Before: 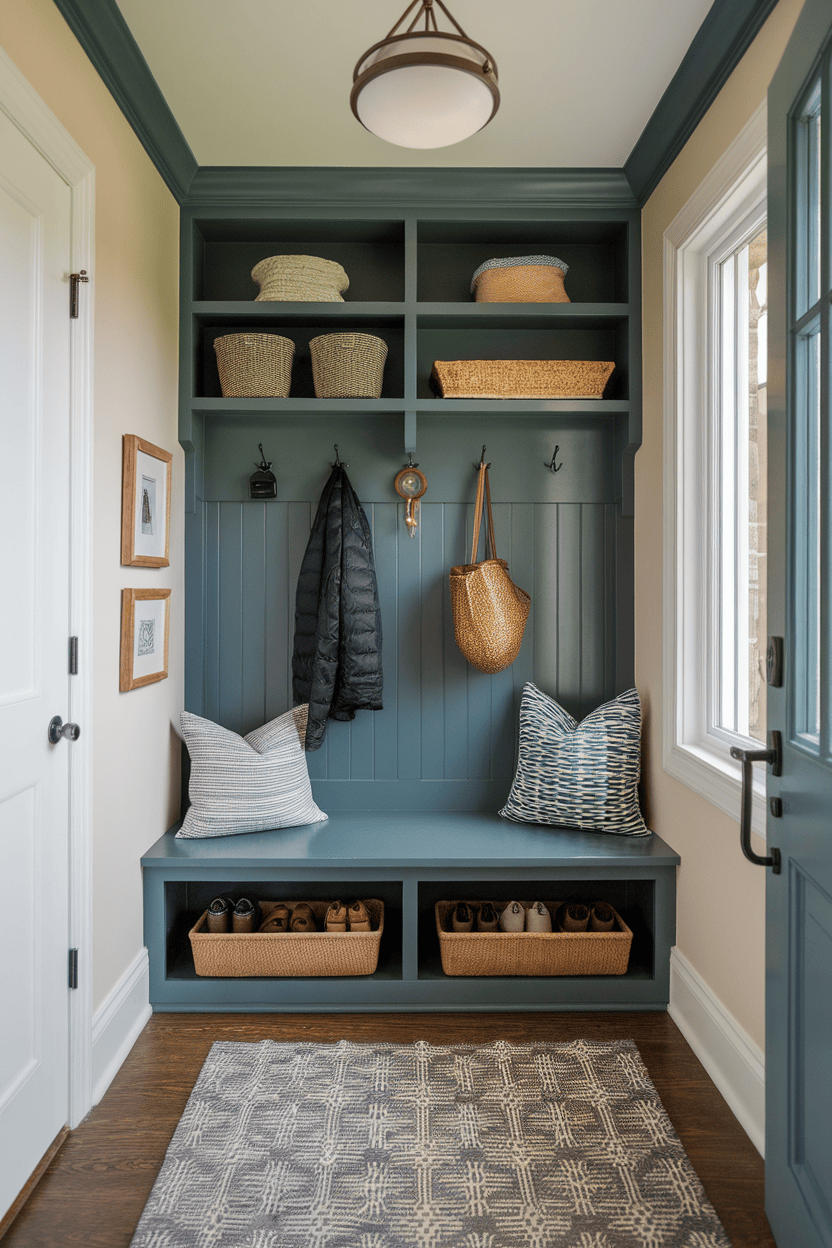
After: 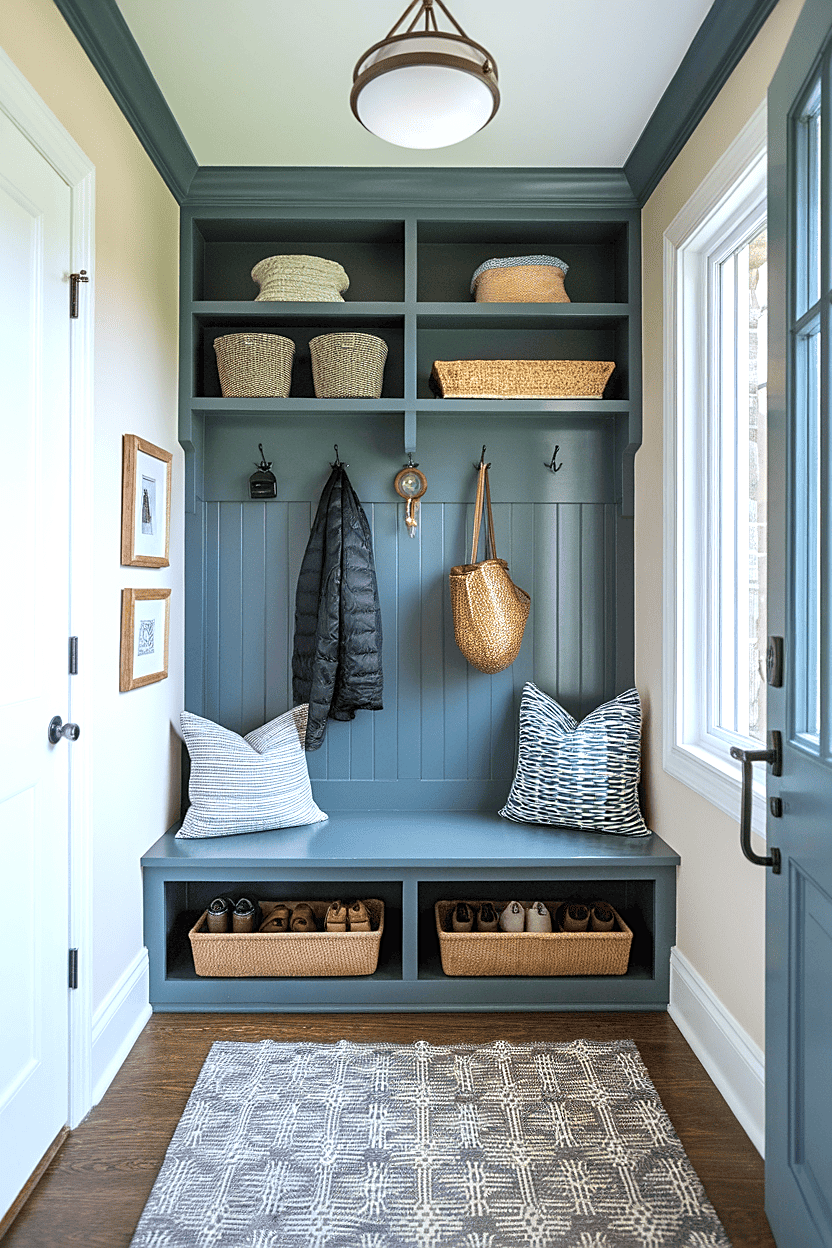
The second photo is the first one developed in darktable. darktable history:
white balance: red 0.924, blue 1.095
exposure: black level correction 0, exposure 0.7 EV, compensate exposure bias true, compensate highlight preservation false
sharpen: on, module defaults
